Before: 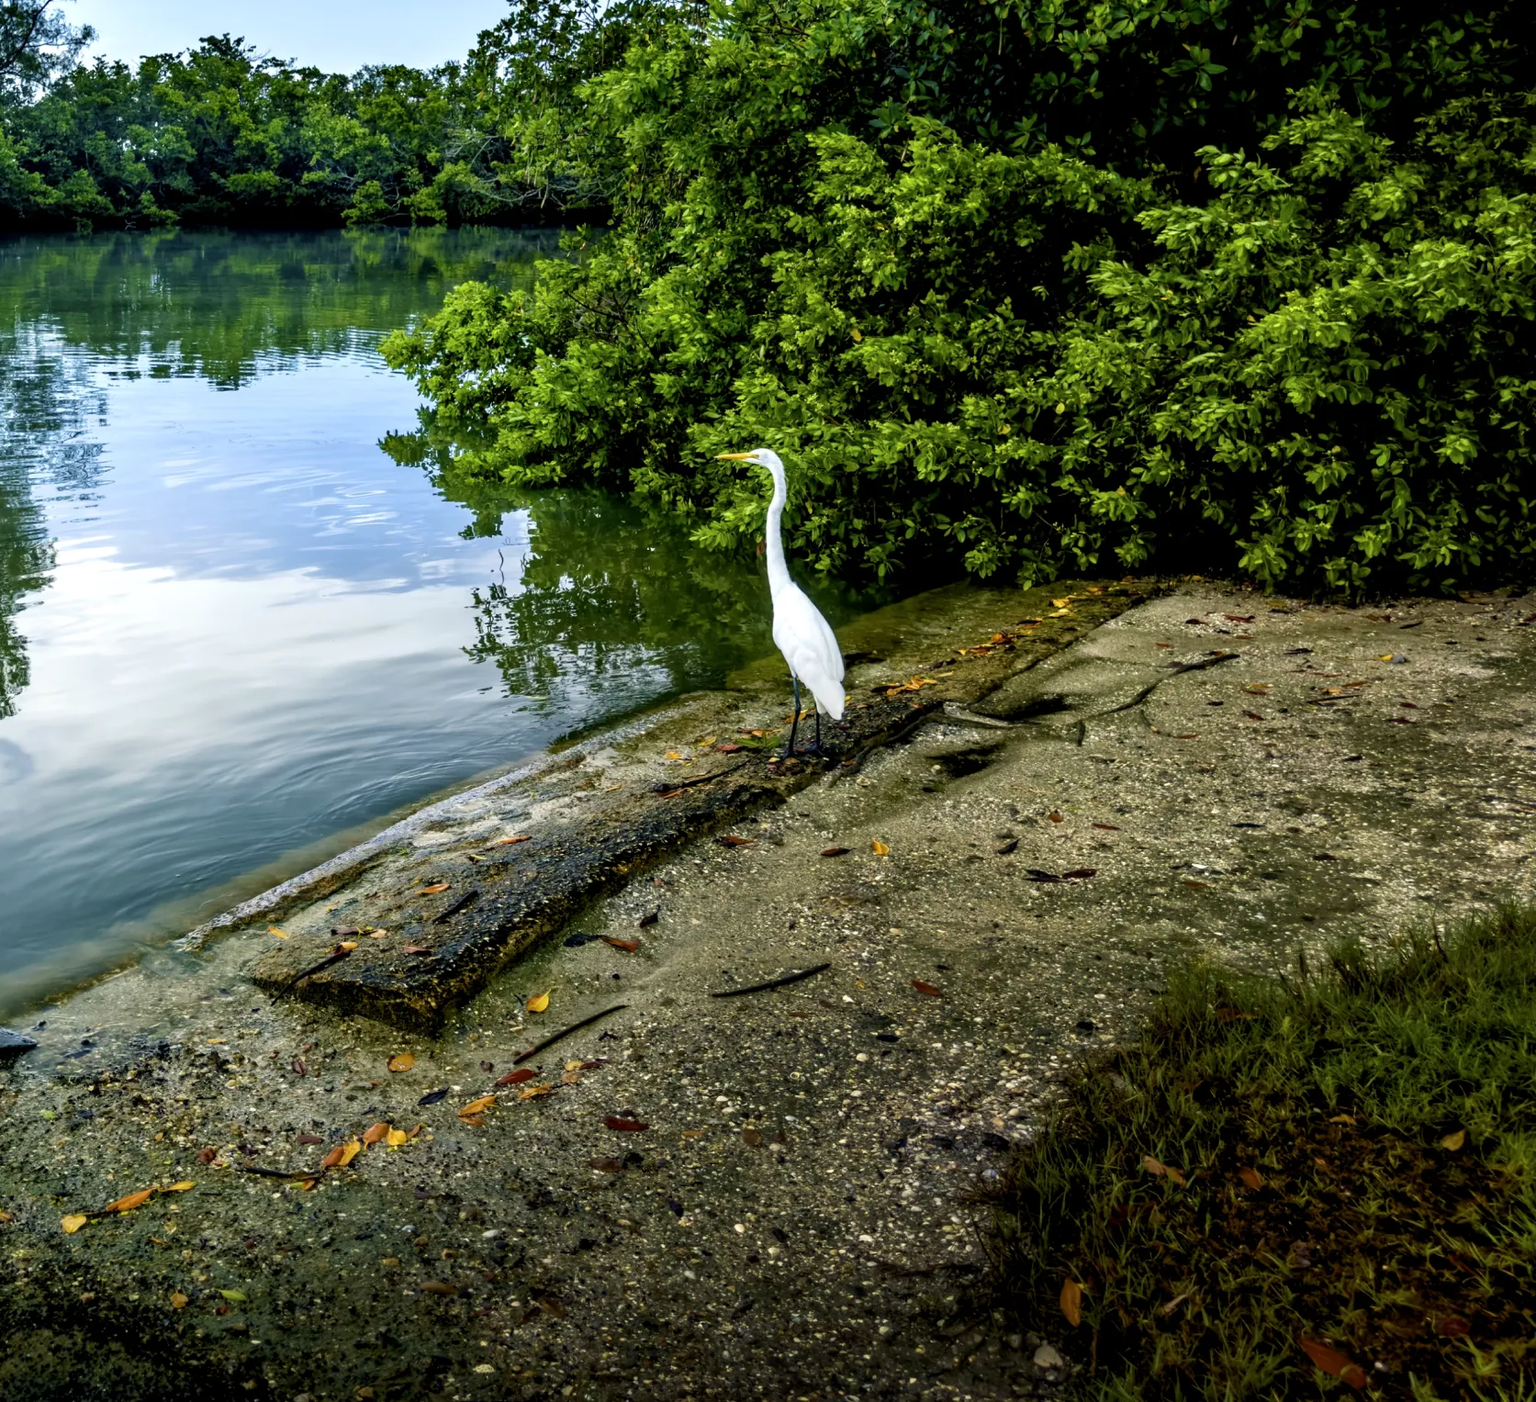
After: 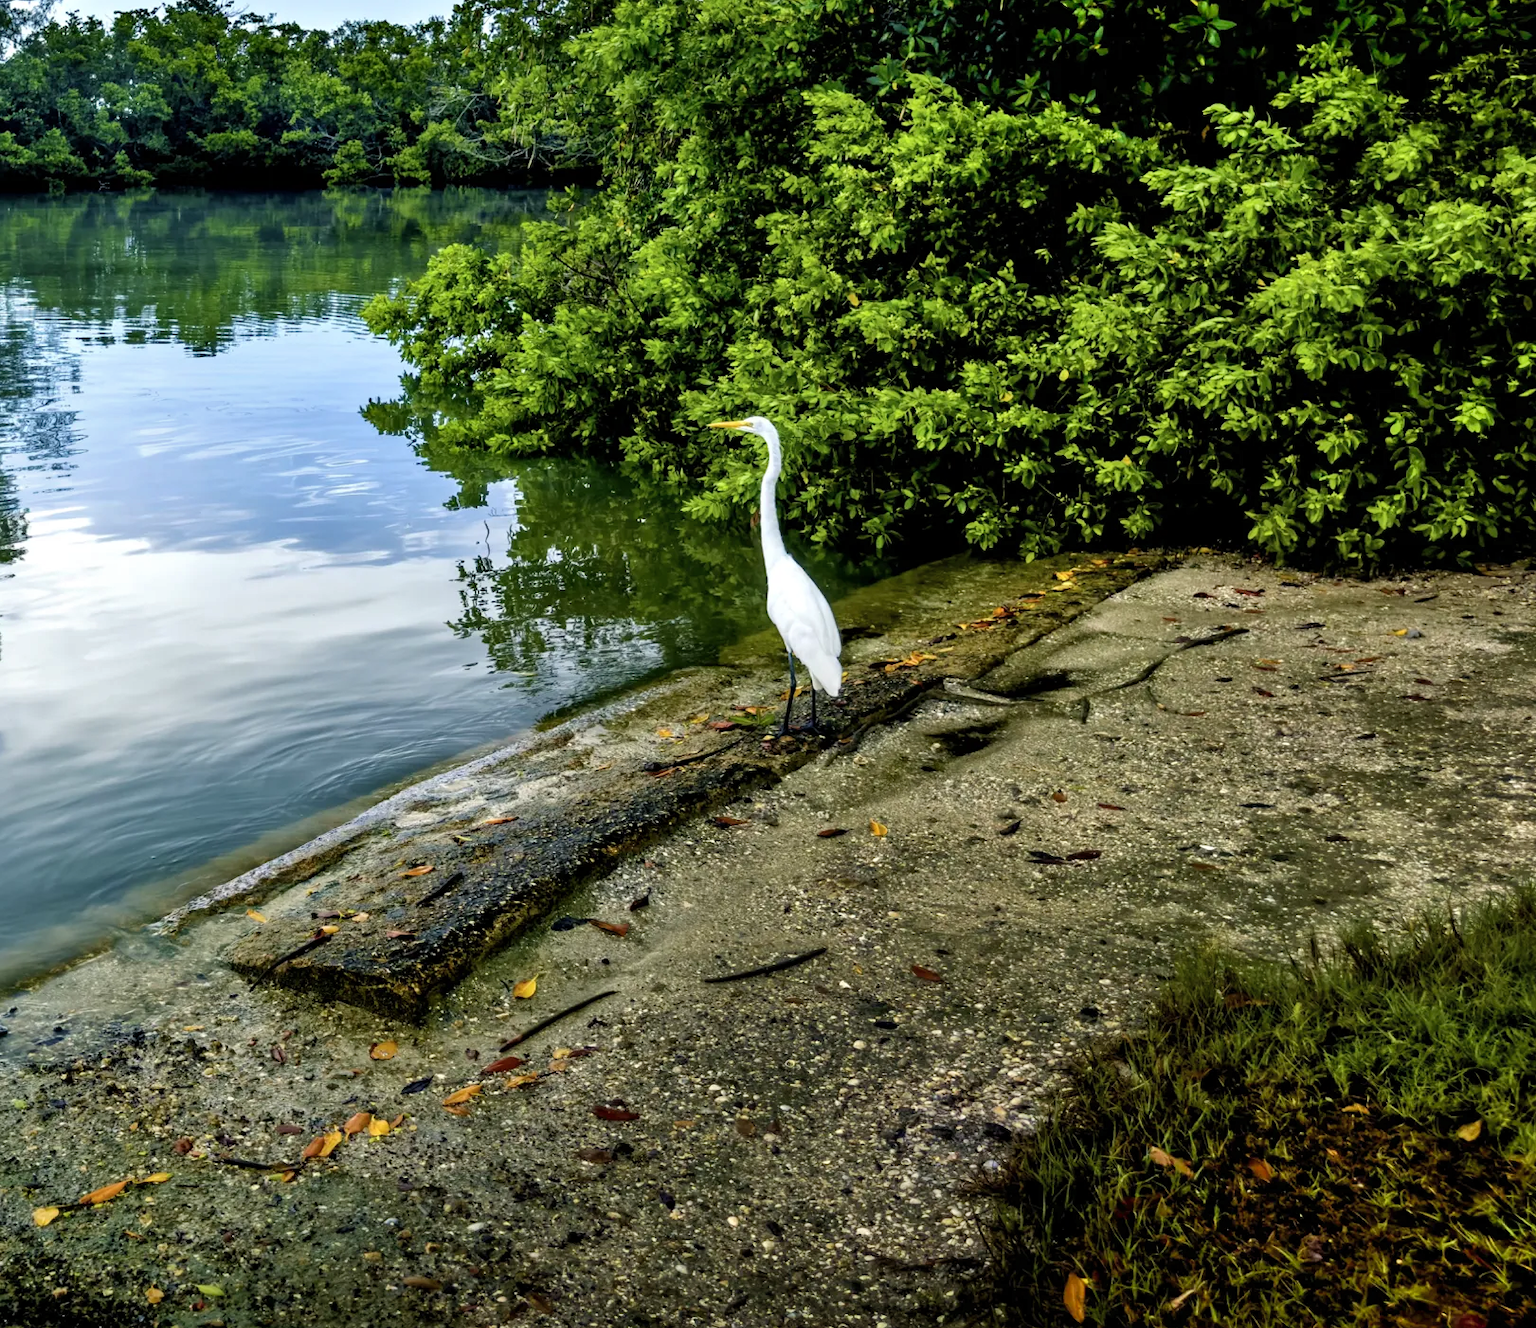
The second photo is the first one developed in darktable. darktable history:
shadows and highlights: low approximation 0.01, soften with gaussian
crop: left 1.964%, top 3.251%, right 1.122%, bottom 4.933%
exposure: compensate highlight preservation false
